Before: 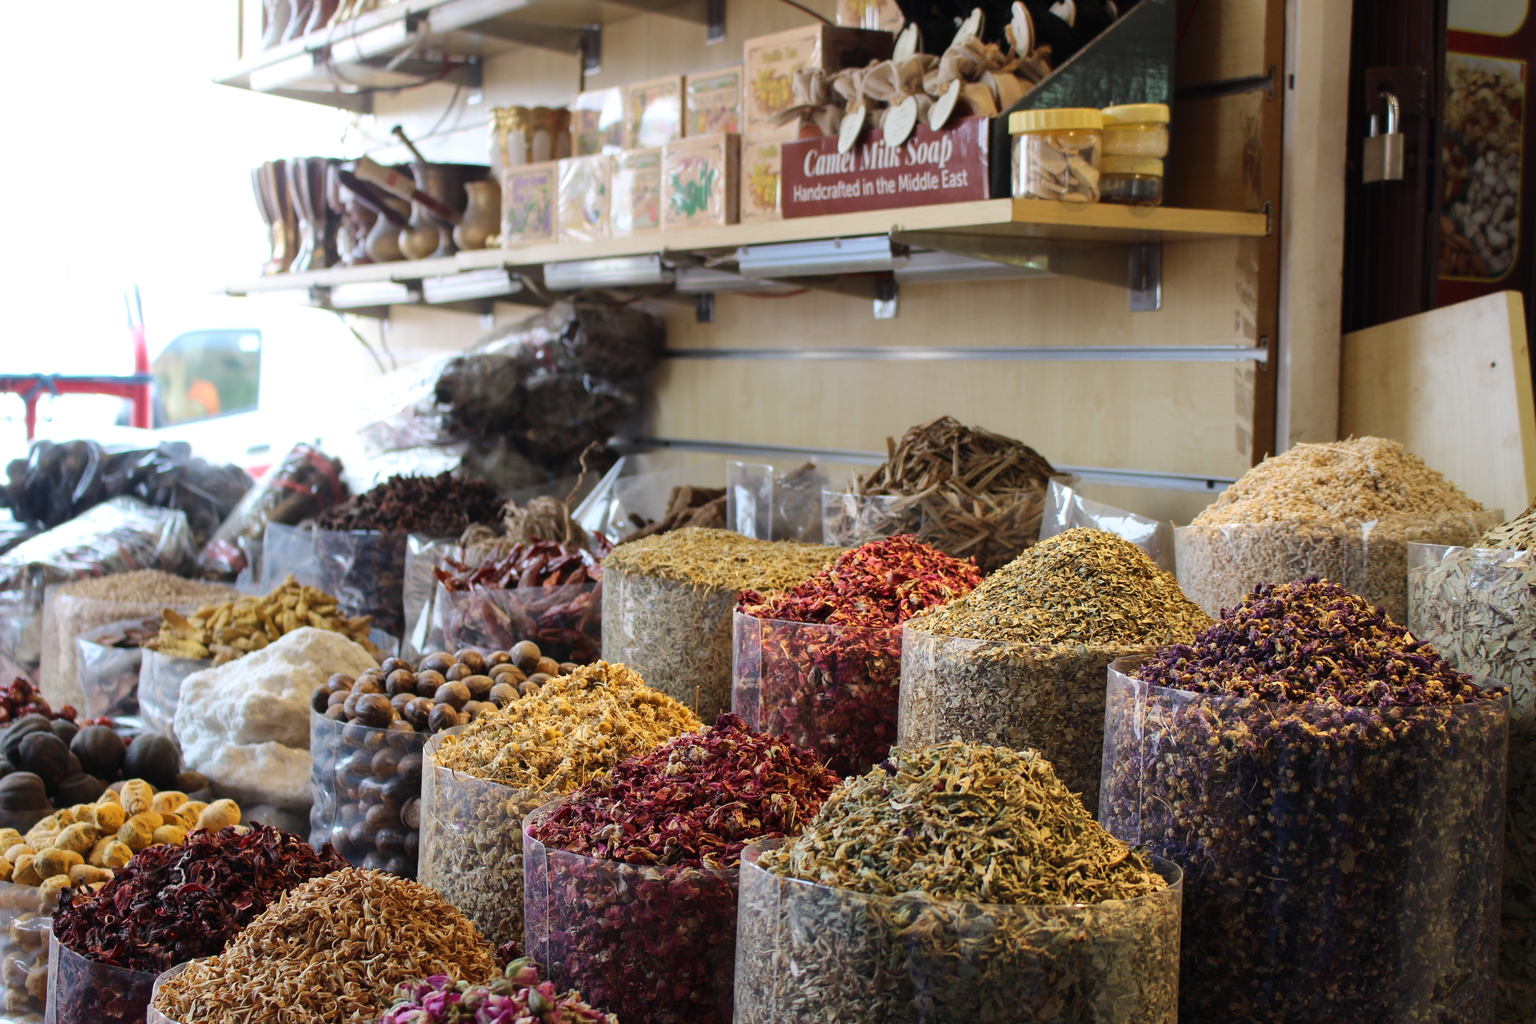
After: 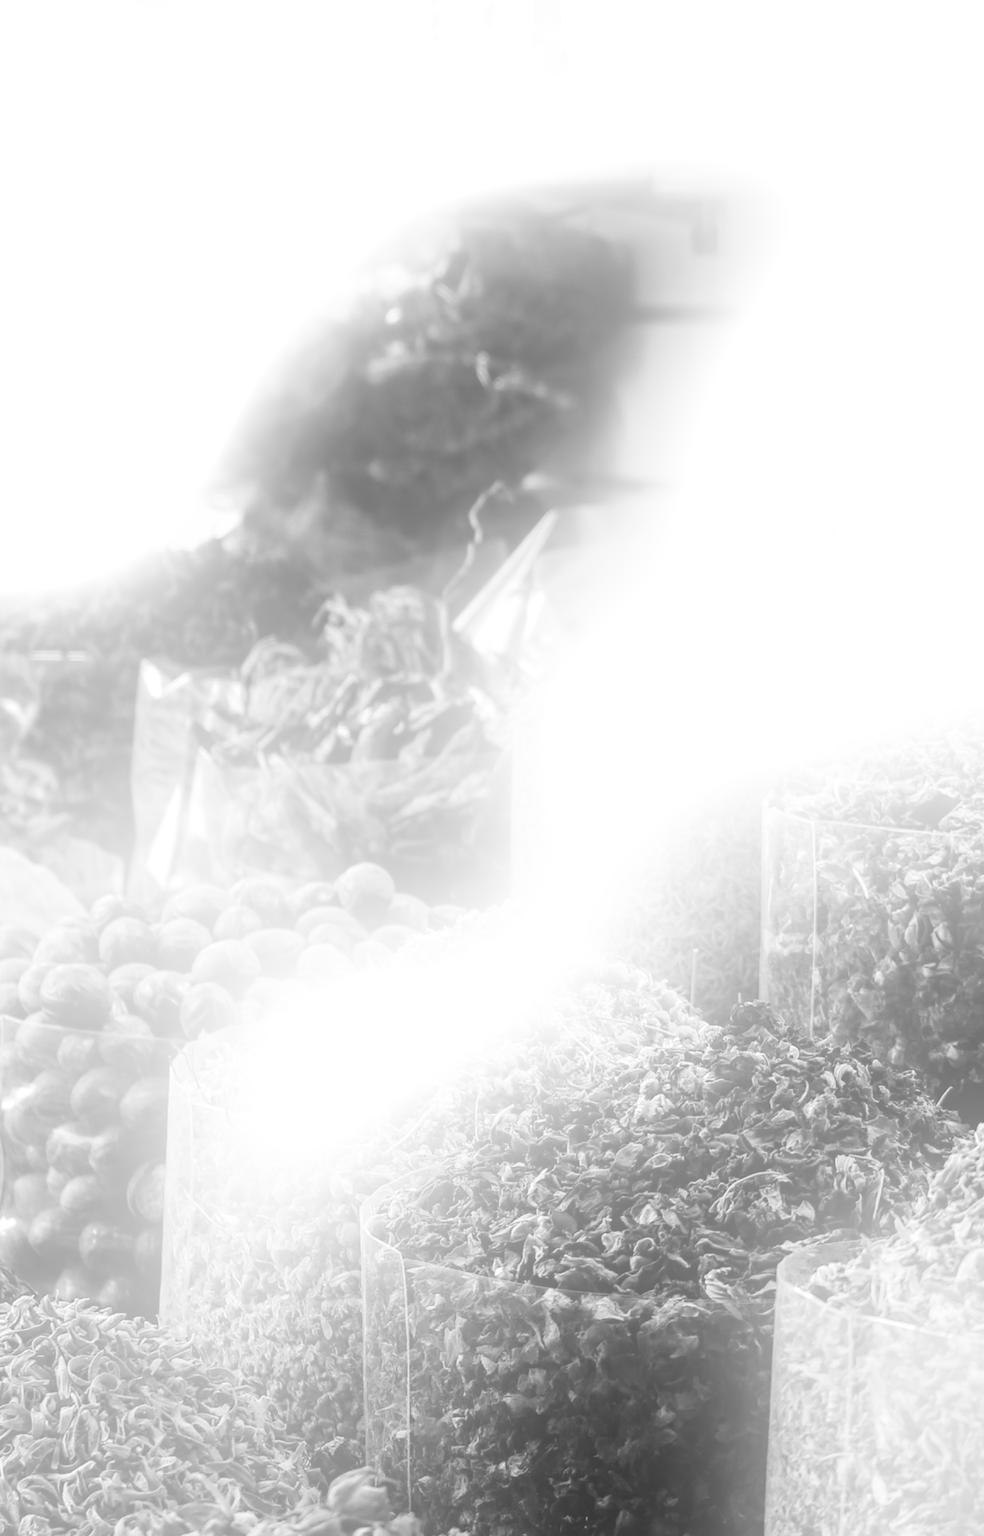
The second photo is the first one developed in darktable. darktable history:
crop and rotate: left 21.77%, top 18.528%, right 44.676%, bottom 2.997%
bloom: size 25%, threshold 5%, strength 90%
tone curve: curves: ch0 [(0, 0) (0.003, 0.002) (0.011, 0.009) (0.025, 0.02) (0.044, 0.036) (0.069, 0.057) (0.1, 0.081) (0.136, 0.115) (0.177, 0.153) (0.224, 0.202) (0.277, 0.264) (0.335, 0.333) (0.399, 0.409) (0.468, 0.491) (0.543, 0.58) (0.623, 0.675) (0.709, 0.777) (0.801, 0.88) (0.898, 0.98) (1, 1)], preserve colors none
exposure: exposure -0.072 EV, compensate highlight preservation false
tone equalizer: on, module defaults
local contrast: on, module defaults
monochrome: a 32, b 64, size 2.3, highlights 1
color balance rgb: perceptual saturation grading › global saturation 20%, global vibrance 20%
